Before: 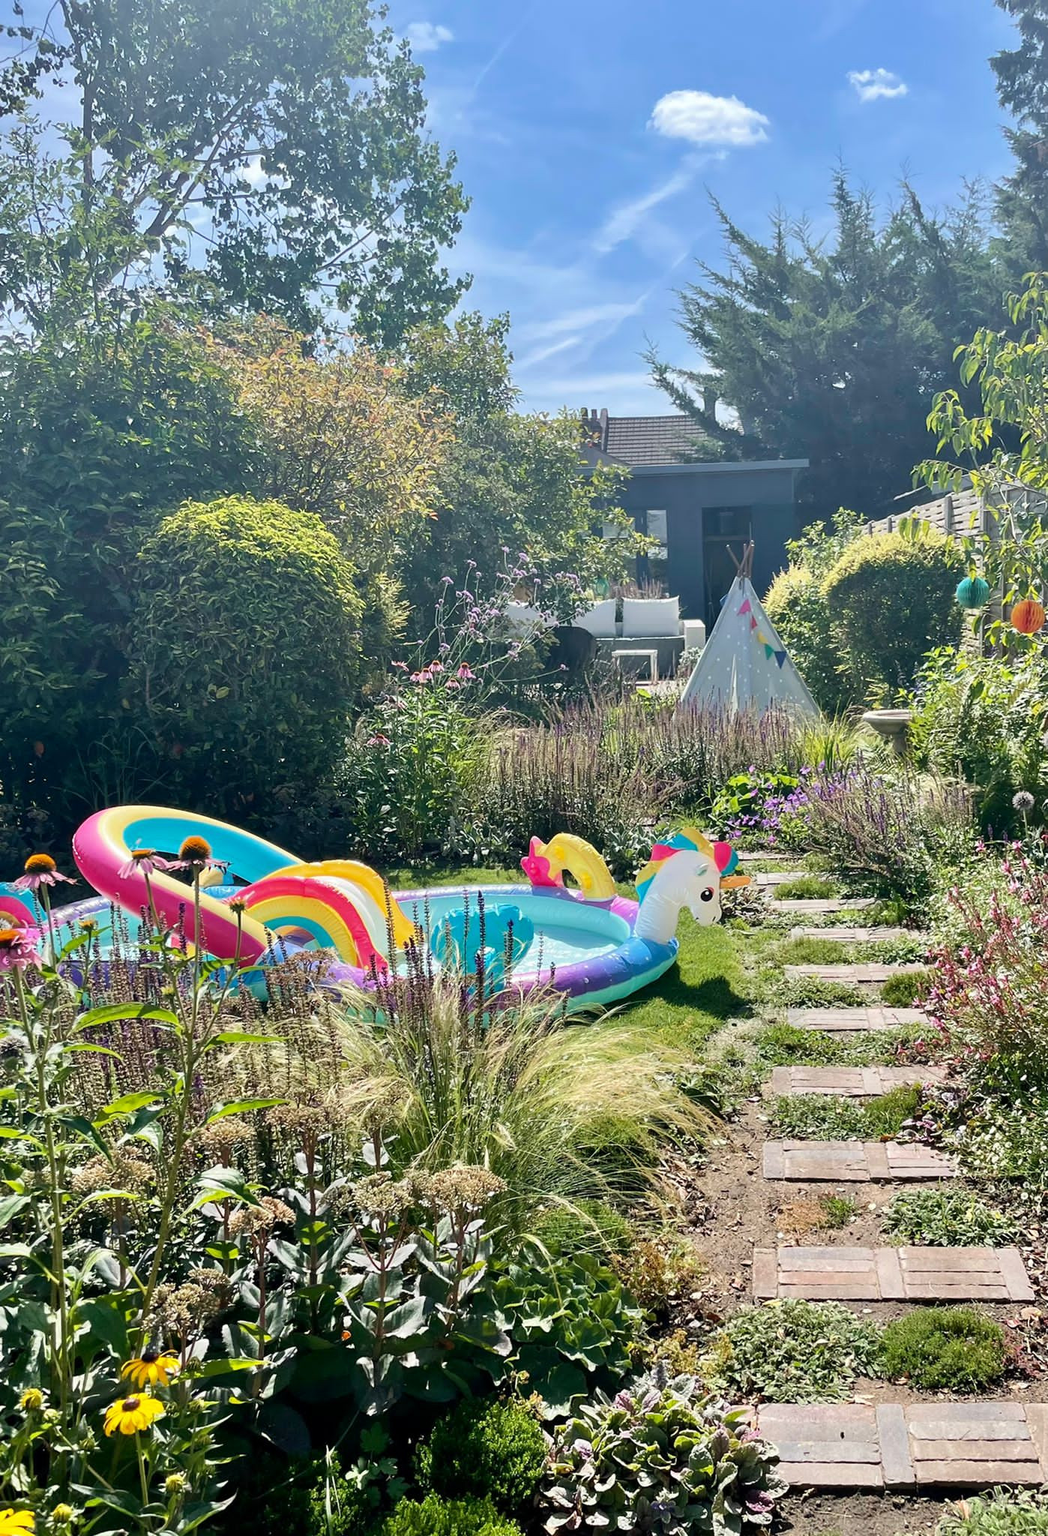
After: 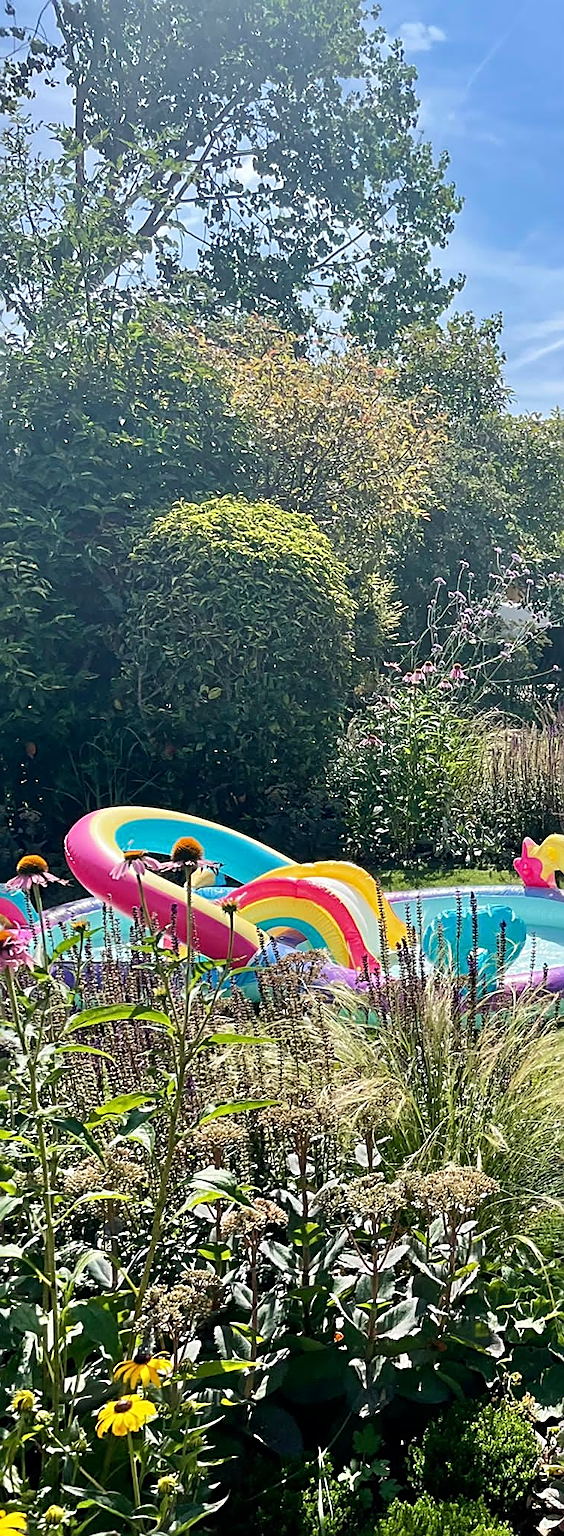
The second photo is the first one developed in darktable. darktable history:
crop: left 0.791%, right 45.412%, bottom 0.086%
sharpen: radius 2.559, amount 0.639
